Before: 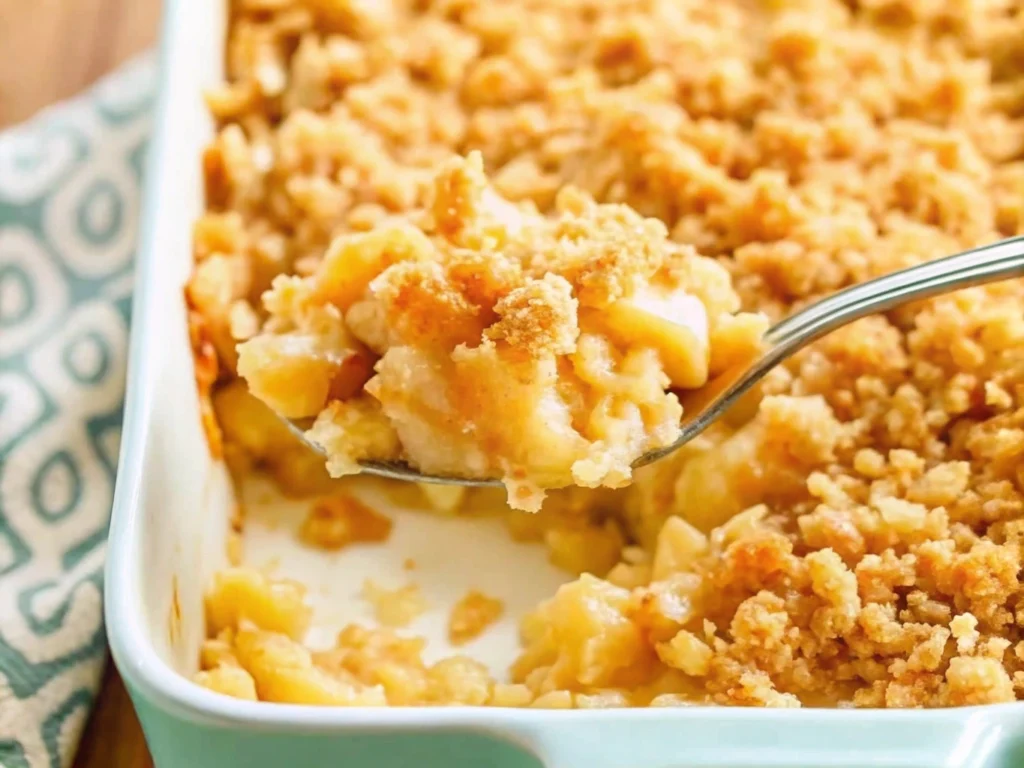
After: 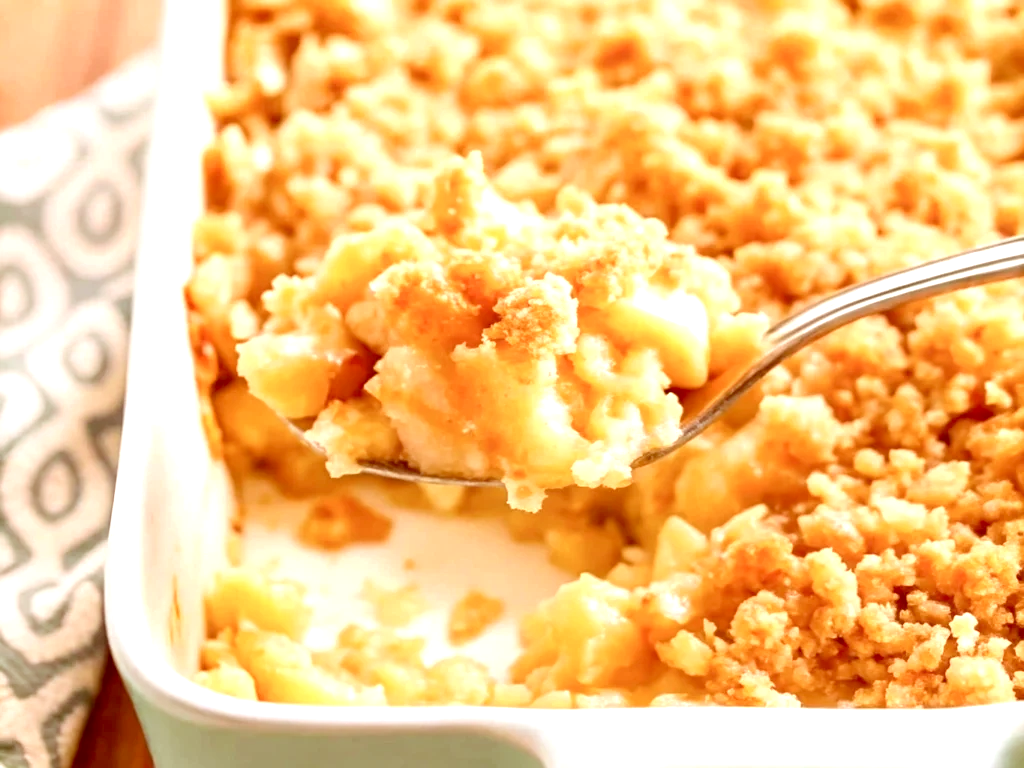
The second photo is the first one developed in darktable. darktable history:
color correction: highlights a* 9.32, highlights b* 8.58, shadows a* 39.27, shadows b* 39.88, saturation 0.778
exposure: exposure 0.632 EV, compensate highlight preservation false
